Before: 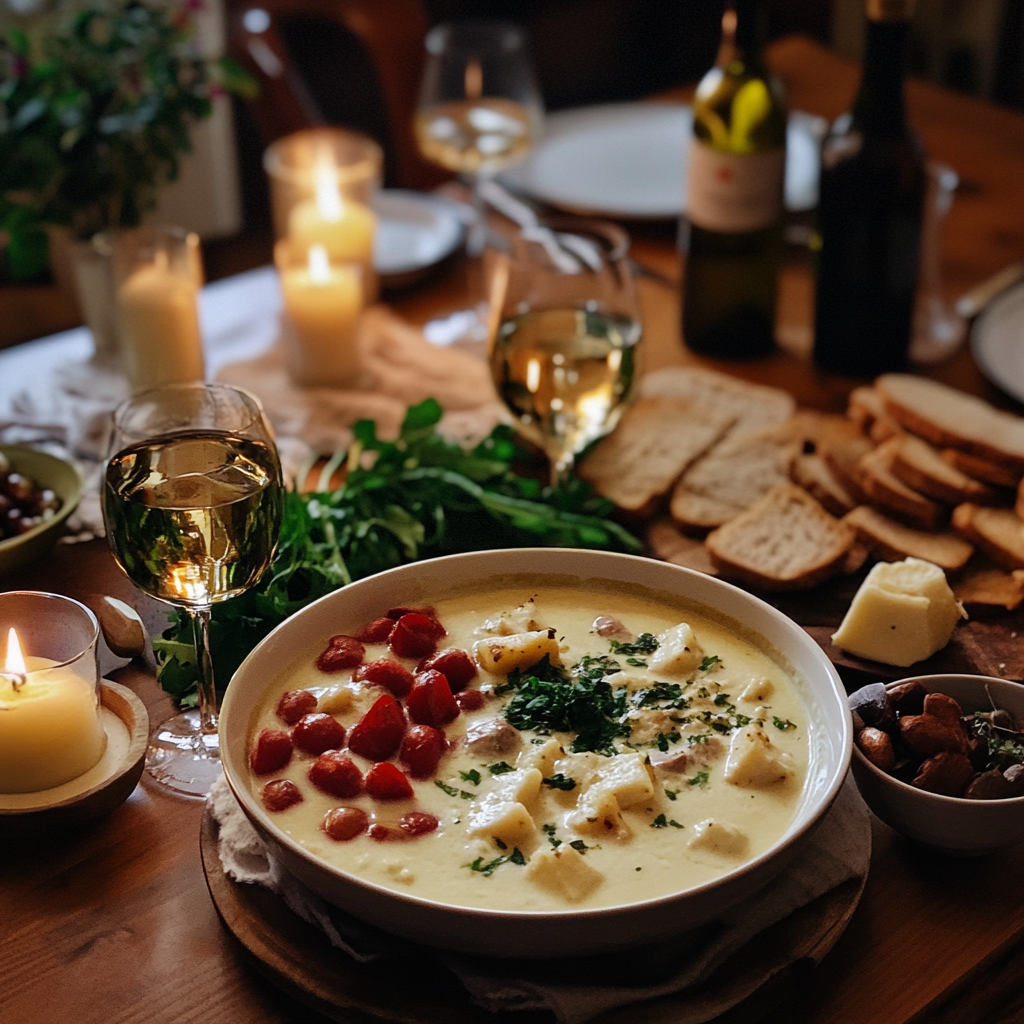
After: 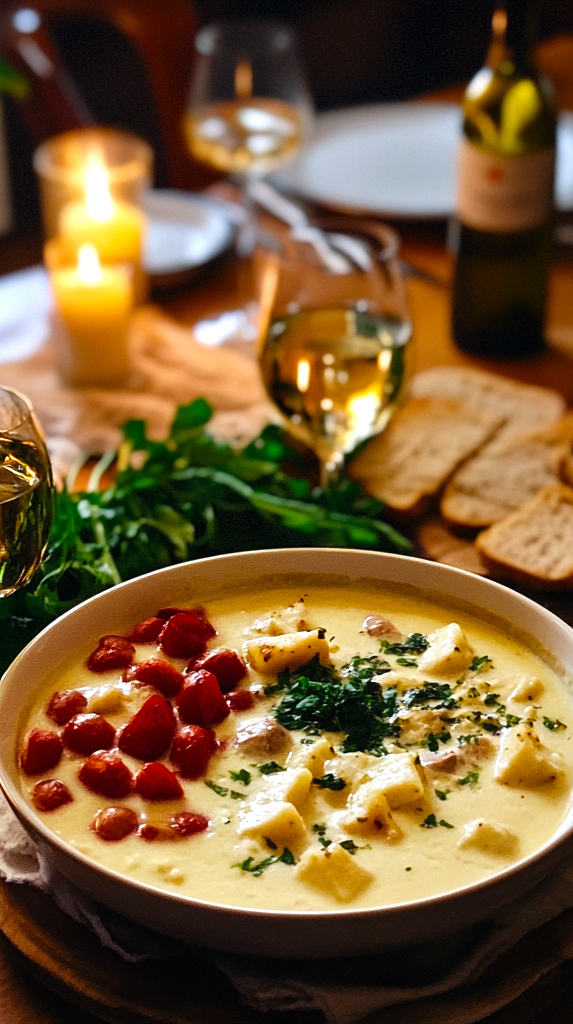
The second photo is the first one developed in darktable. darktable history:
color balance rgb: perceptual saturation grading › global saturation 30.552%, perceptual brilliance grading › global brilliance 17.291%
crop and rotate: left 22.522%, right 21.433%
